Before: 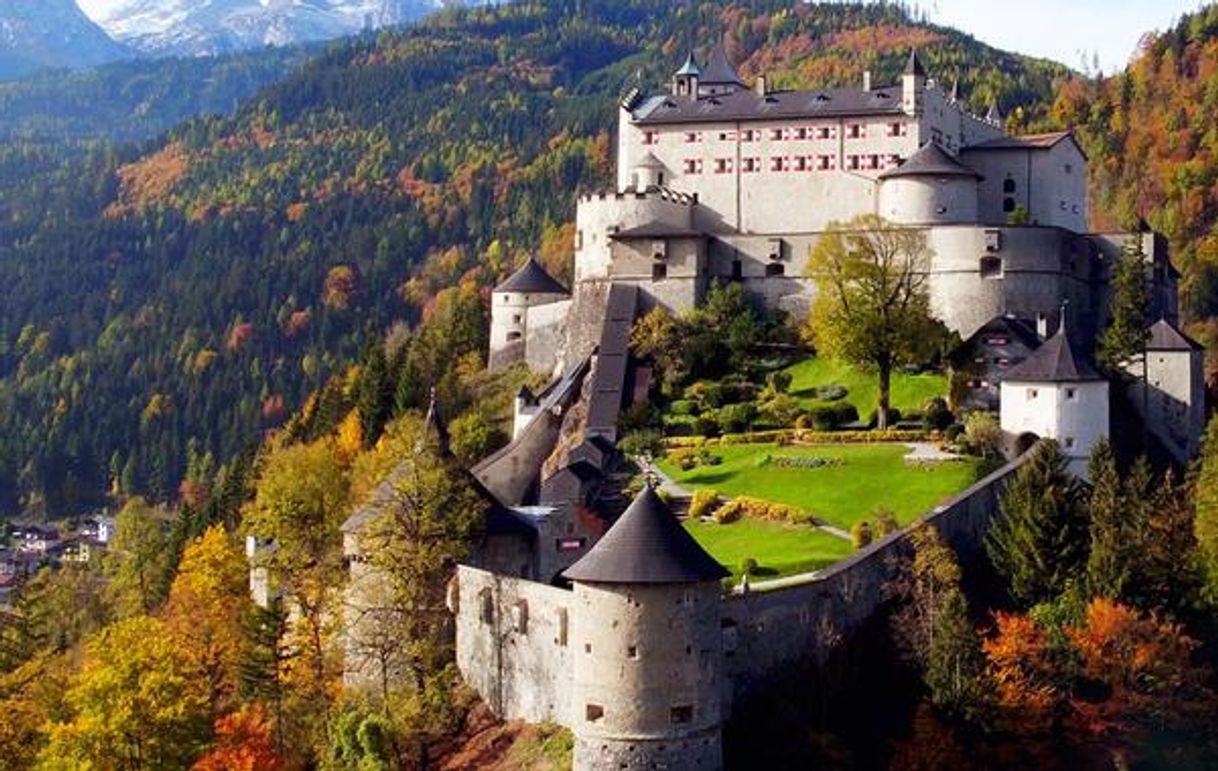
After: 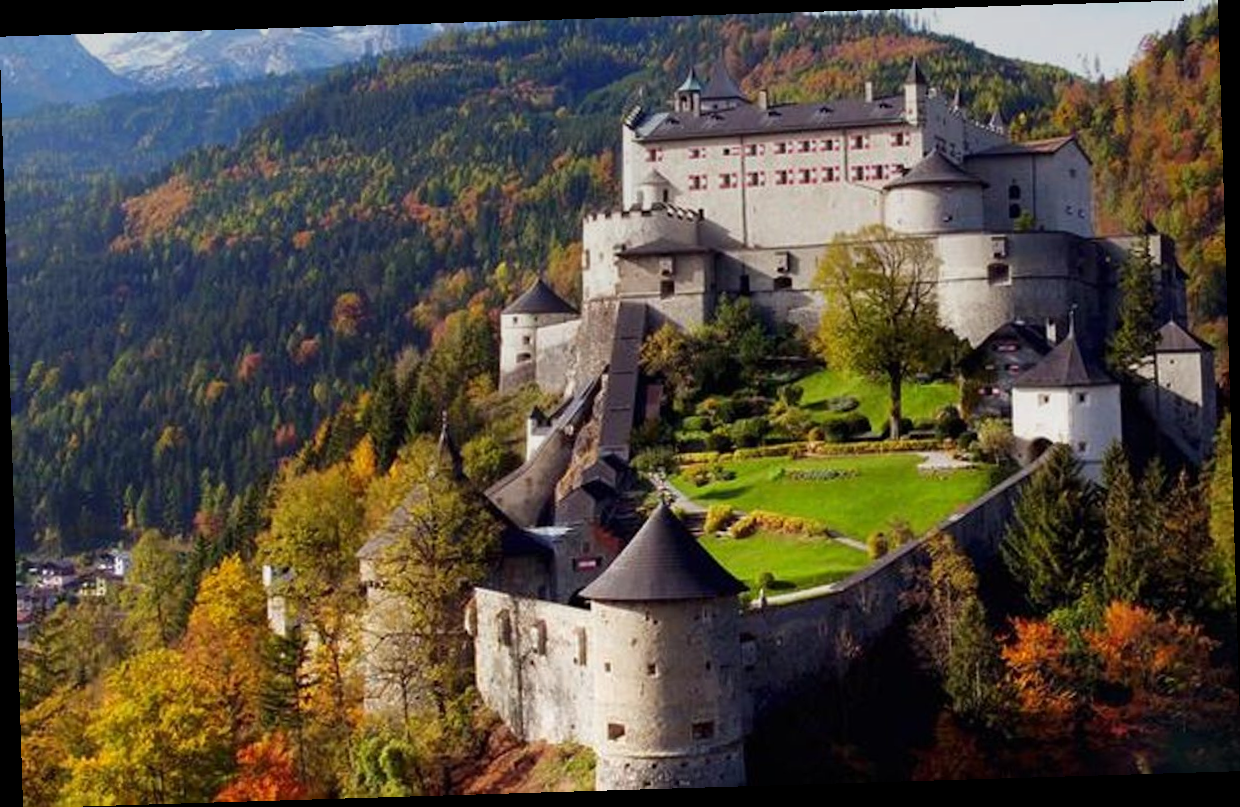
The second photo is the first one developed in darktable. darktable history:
rotate and perspective: rotation -1.75°, automatic cropping off
graduated density: on, module defaults
